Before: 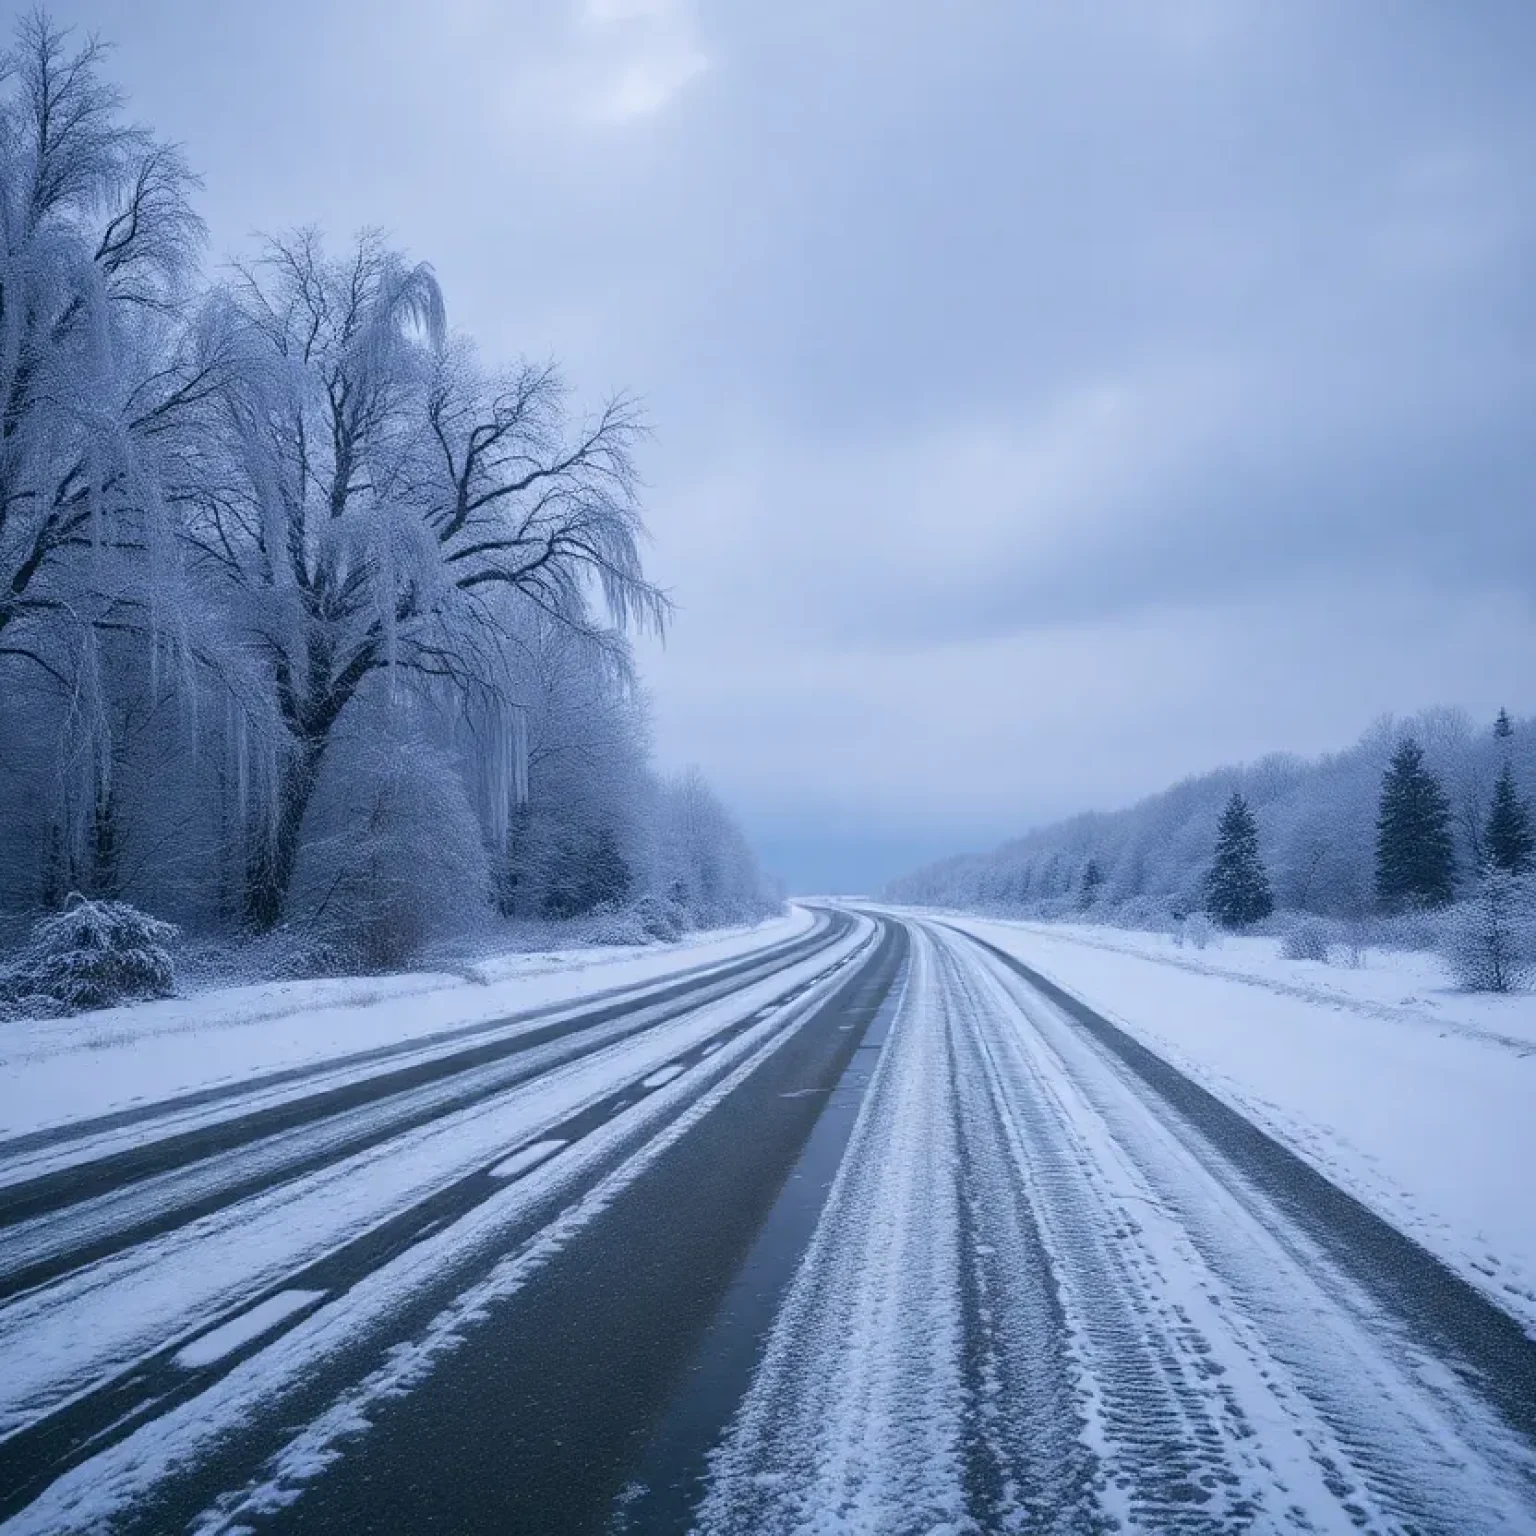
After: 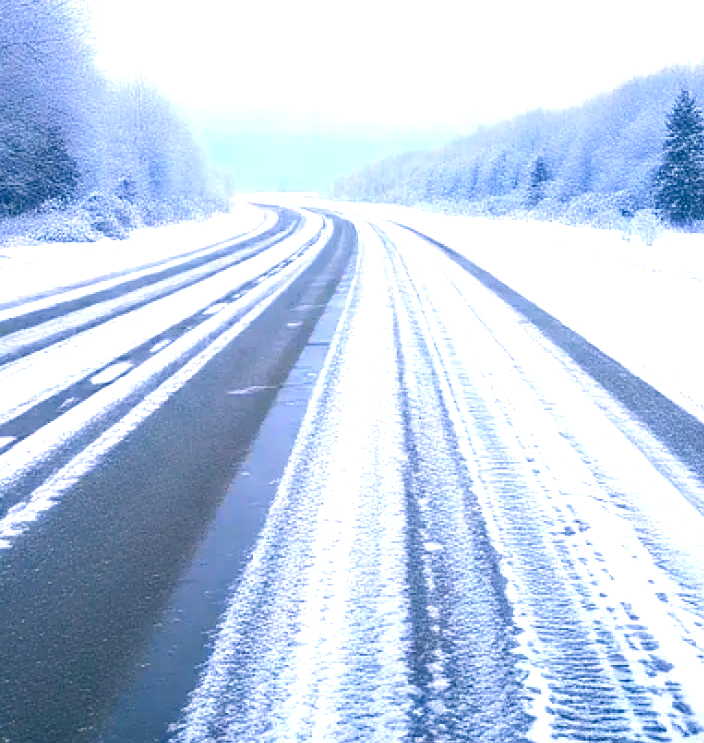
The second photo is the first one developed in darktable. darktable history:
exposure: black level correction 0, exposure 1.379 EV, compensate exposure bias true, compensate highlight preservation false
crop: left 35.976%, top 45.819%, right 18.162%, bottom 5.807%
color correction: saturation 1.32
white balance: red 1.127, blue 0.943
